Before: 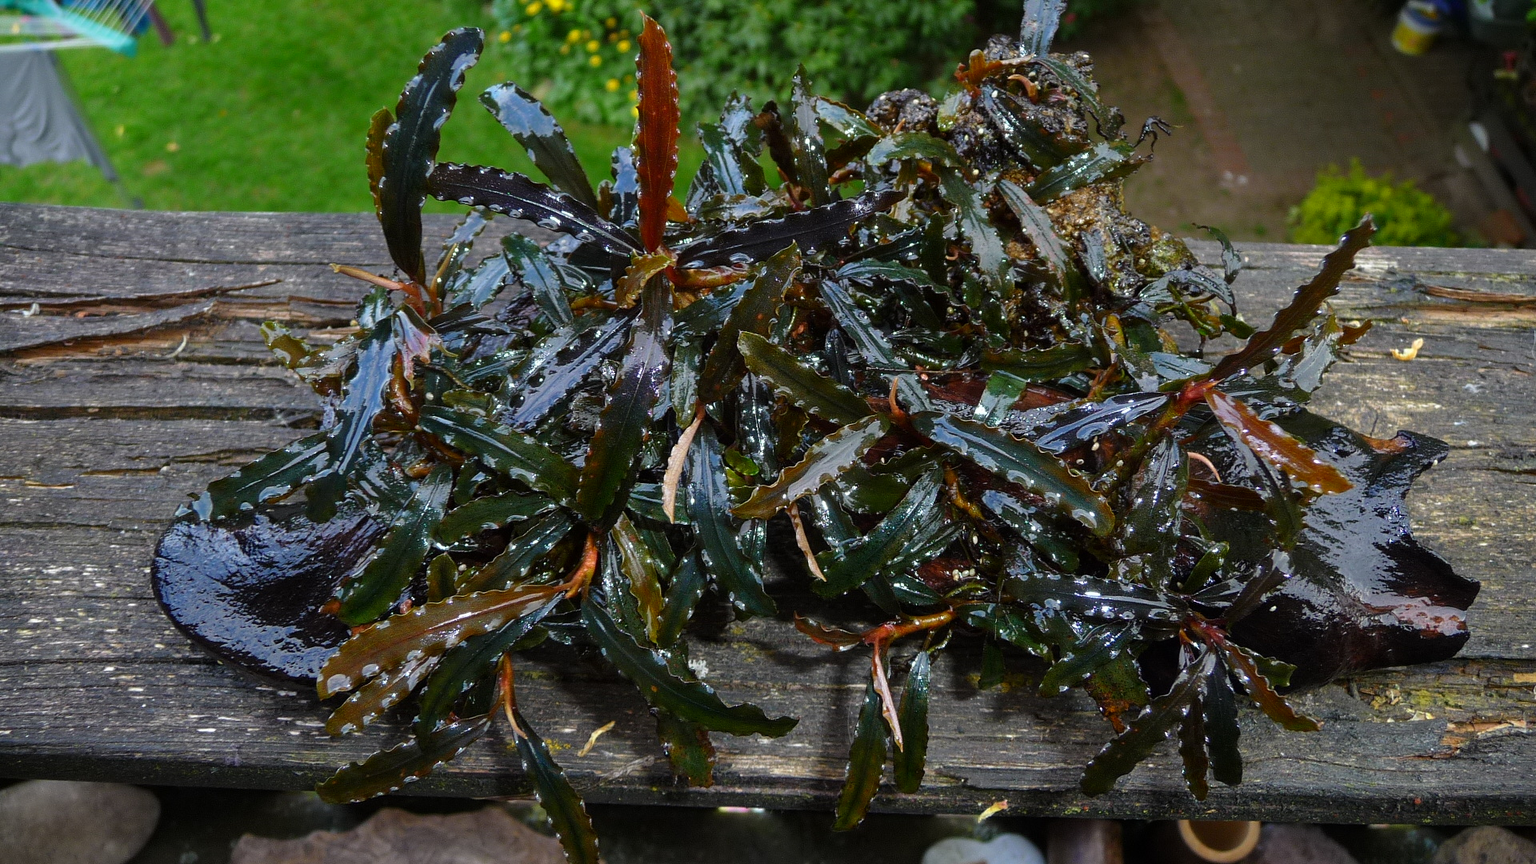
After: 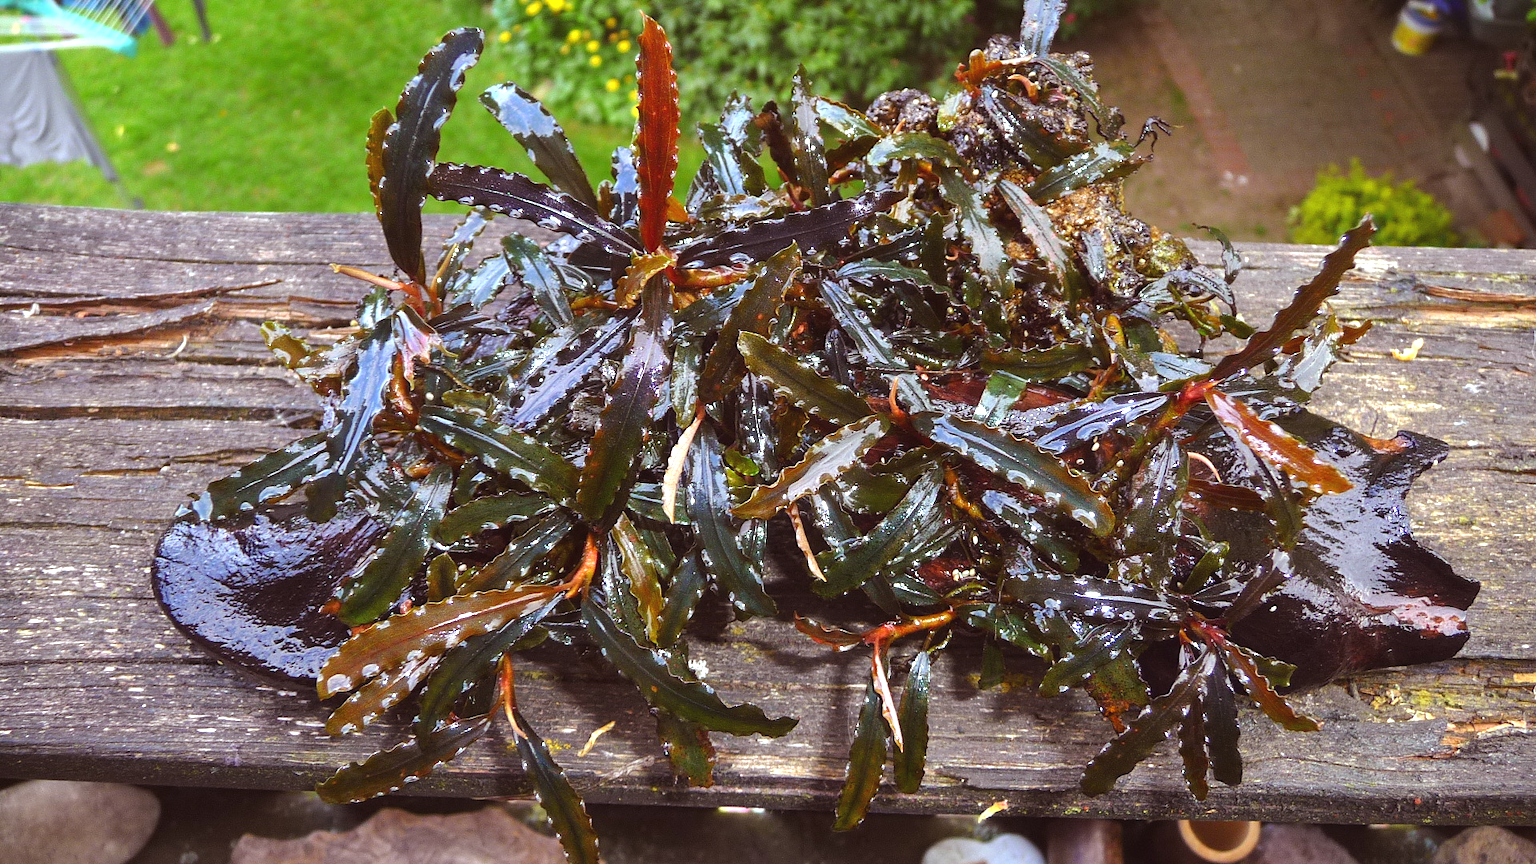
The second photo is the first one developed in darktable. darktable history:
exposure: black level correction -0.002, exposure 1.115 EV, compensate highlight preservation false
rgb levels: mode RGB, independent channels, levels [[0, 0.474, 1], [0, 0.5, 1], [0, 0.5, 1]]
